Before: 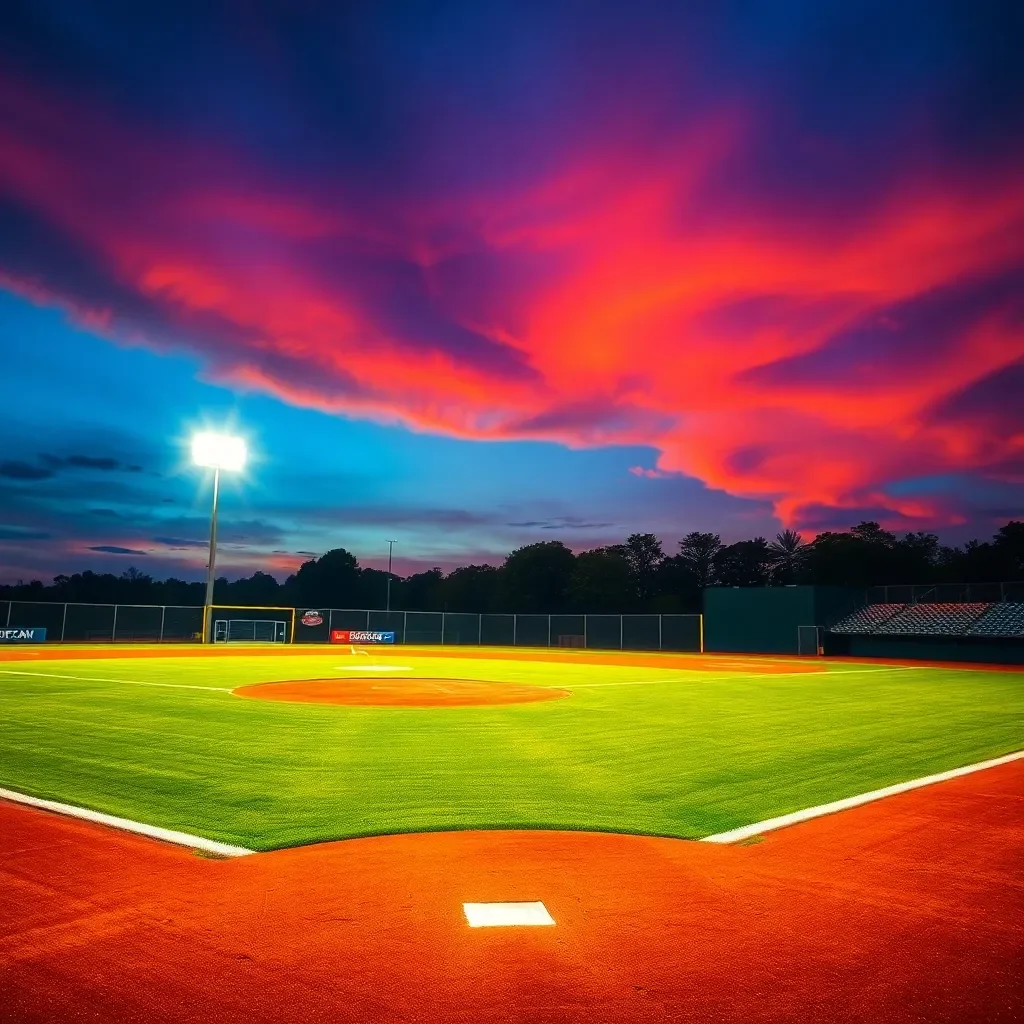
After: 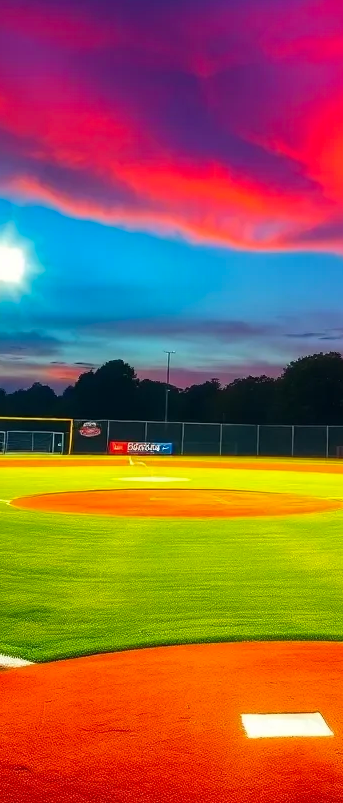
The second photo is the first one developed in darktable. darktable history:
contrast brightness saturation: saturation 0.13
crop and rotate: left 21.77%, top 18.528%, right 44.676%, bottom 2.997%
